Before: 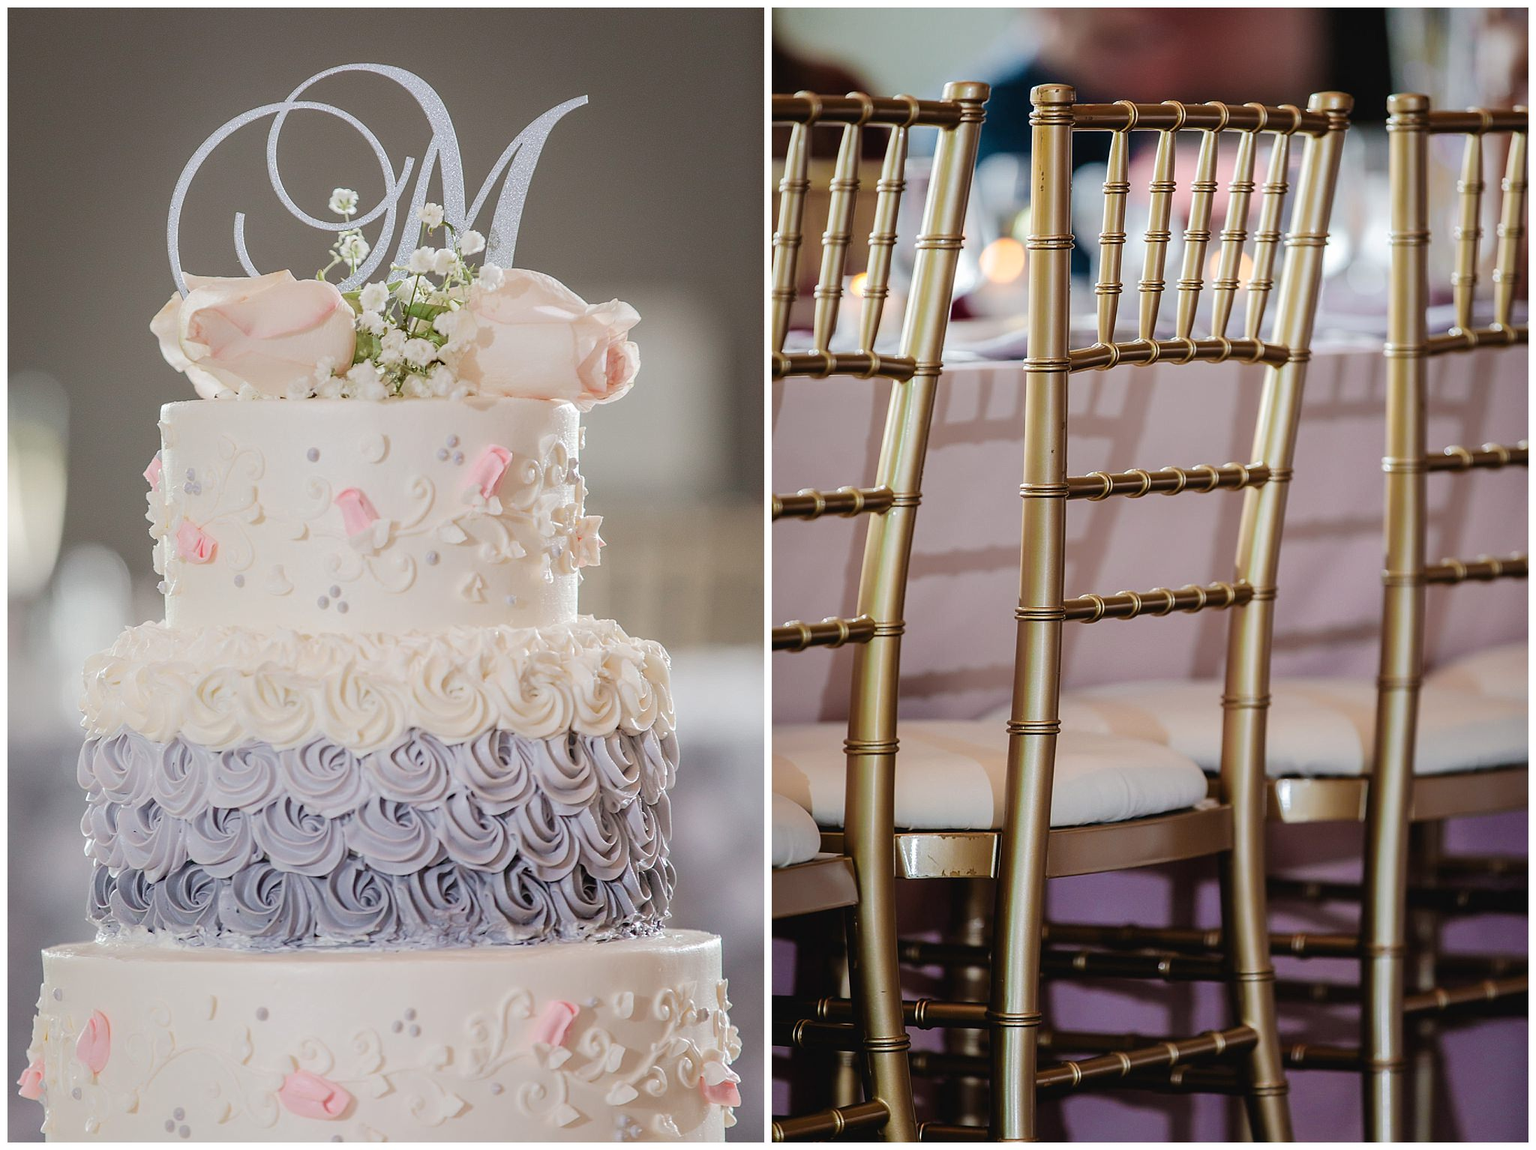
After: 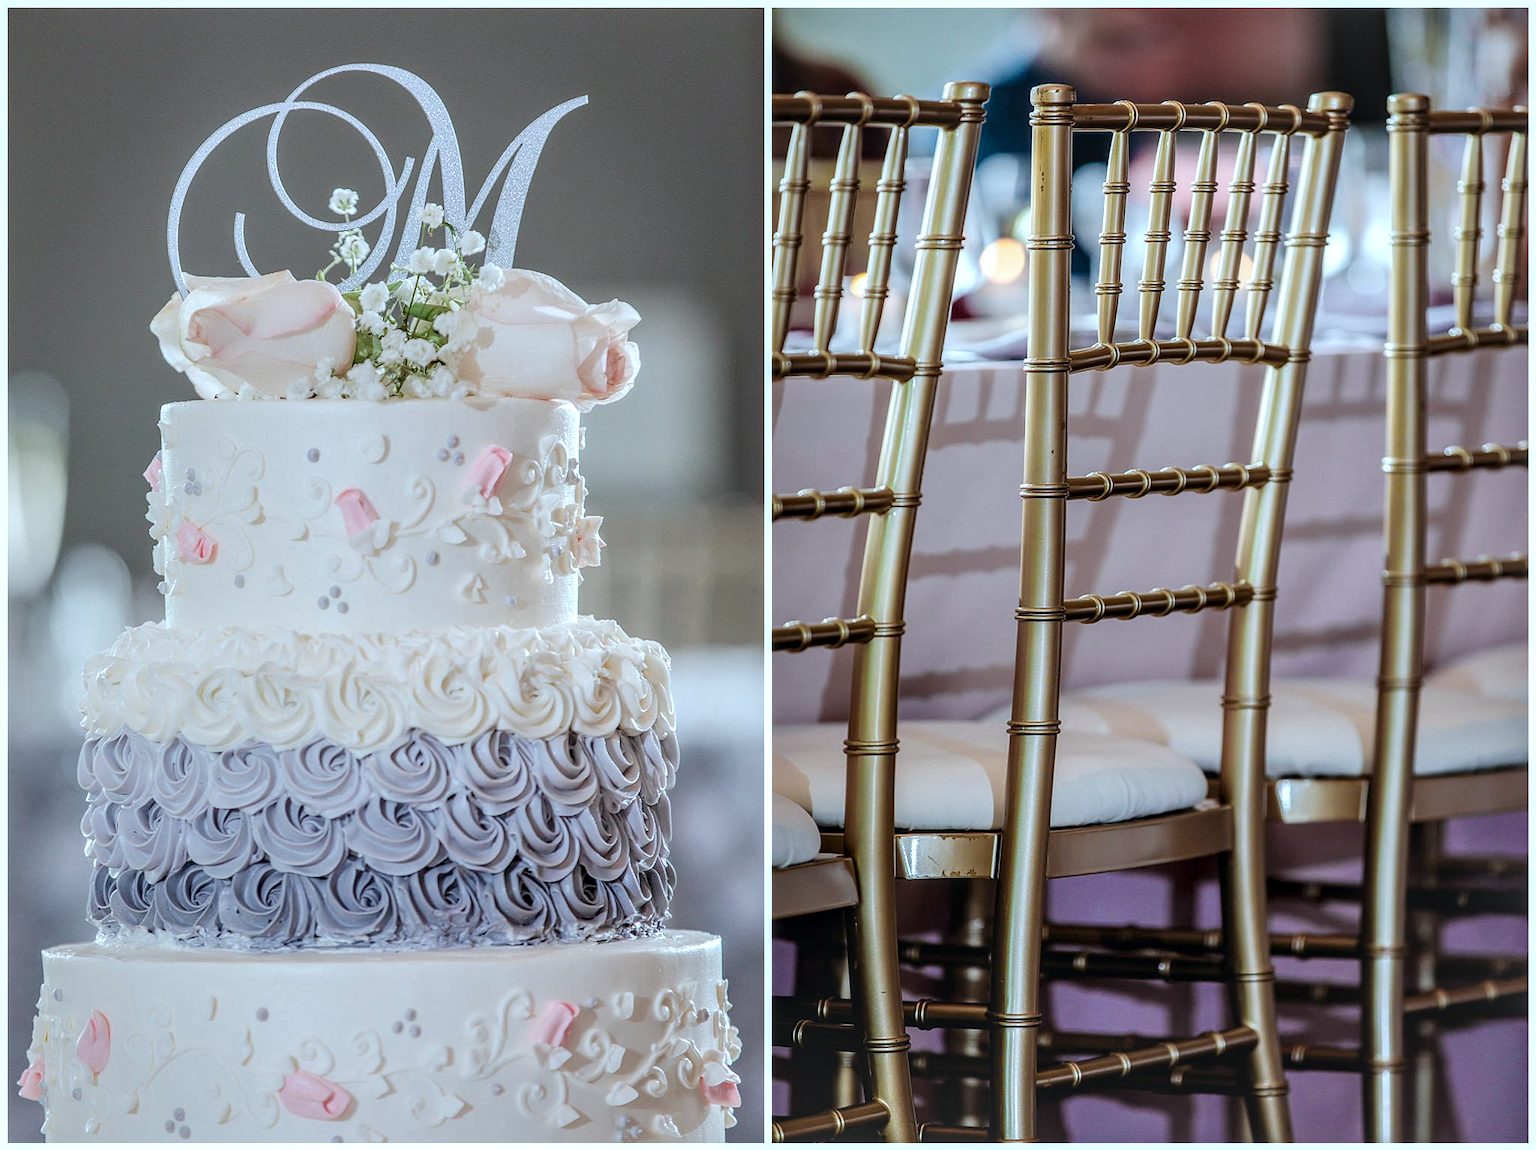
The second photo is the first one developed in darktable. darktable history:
local contrast: highlights 61%, detail 143%, midtone range 0.428
color calibration: illuminant F (fluorescent), F source F9 (Cool White Deluxe 4150 K) – high CRI, x 0.374, y 0.373, temperature 4158.34 K
